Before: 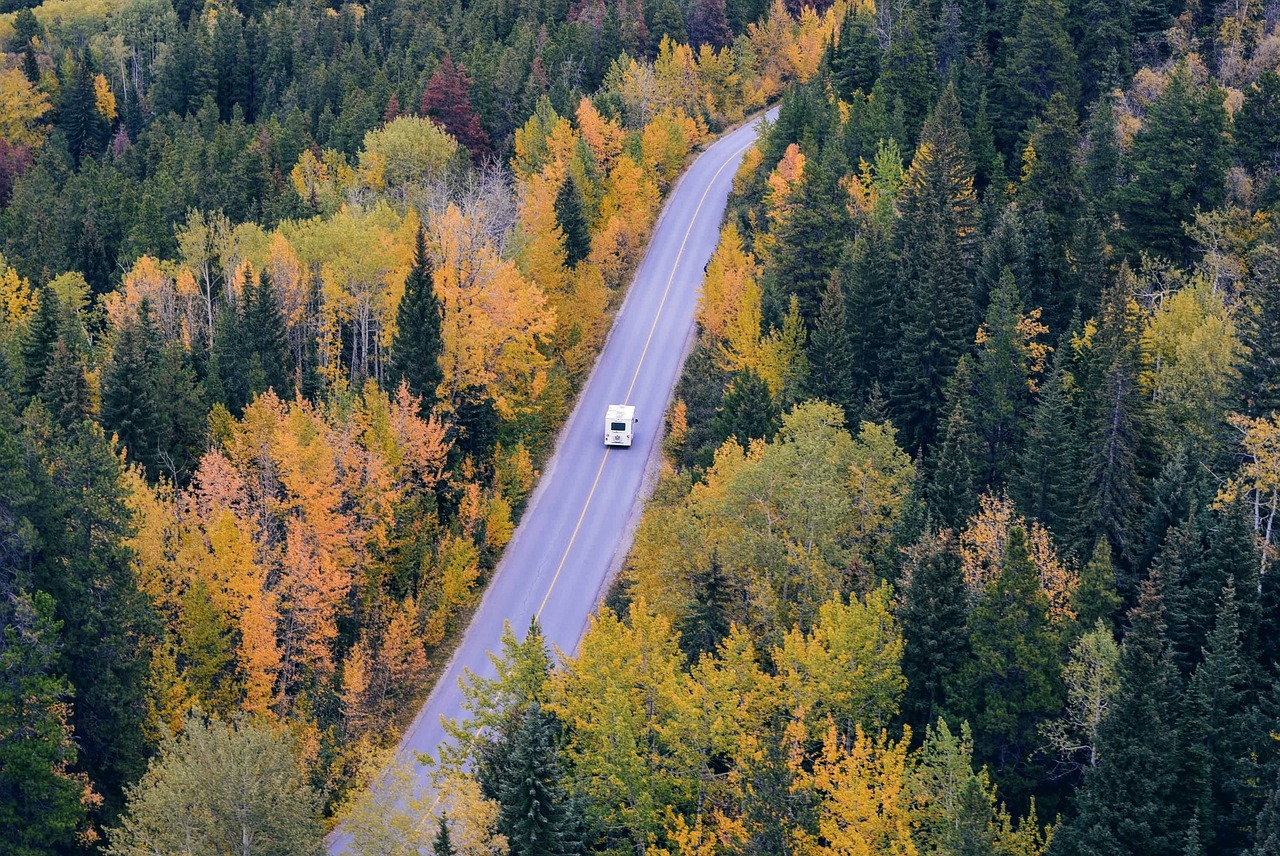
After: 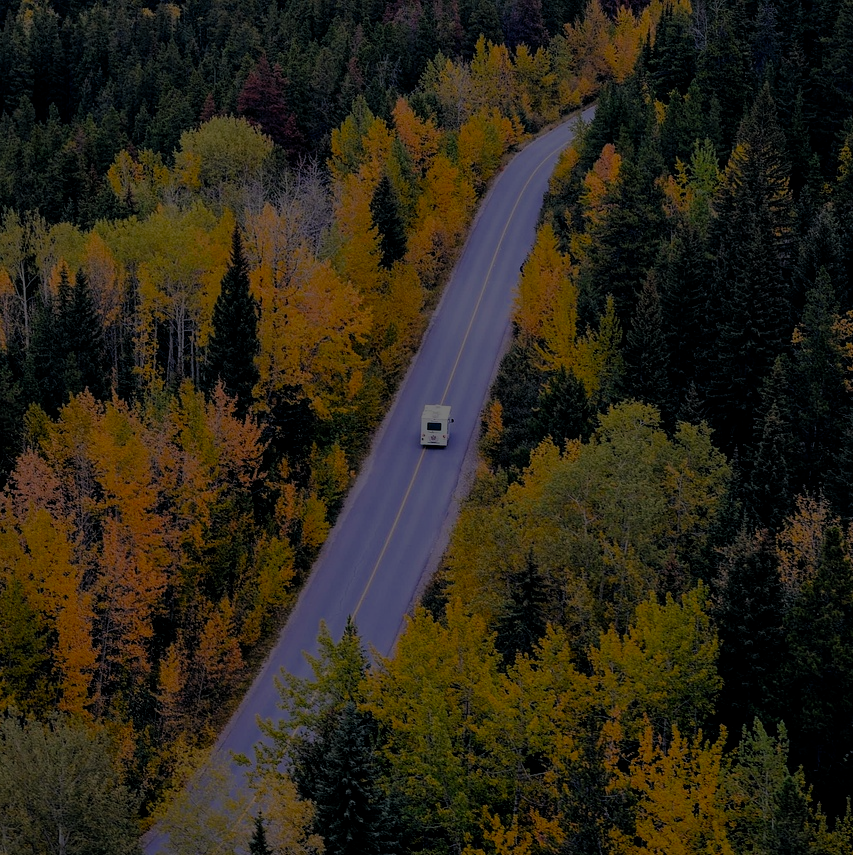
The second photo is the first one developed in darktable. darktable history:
filmic rgb: black relative exposure -8.79 EV, white relative exposure 4.98 EV, threshold 6 EV, target black luminance 0%, hardness 3.77, latitude 66.34%, contrast 0.822, highlights saturation mix 10%, shadows ↔ highlights balance 20%, add noise in highlights 0.1, color science v4 (2020), iterations of high-quality reconstruction 0, type of noise poissonian, enable highlight reconstruction true
tone equalizer: on, module defaults
crop and rotate: left 14.385%, right 18.948%
local contrast: mode bilateral grid, contrast 20, coarseness 50, detail 102%, midtone range 0.2
exposure: exposure -2.446 EV, compensate highlight preservation false
